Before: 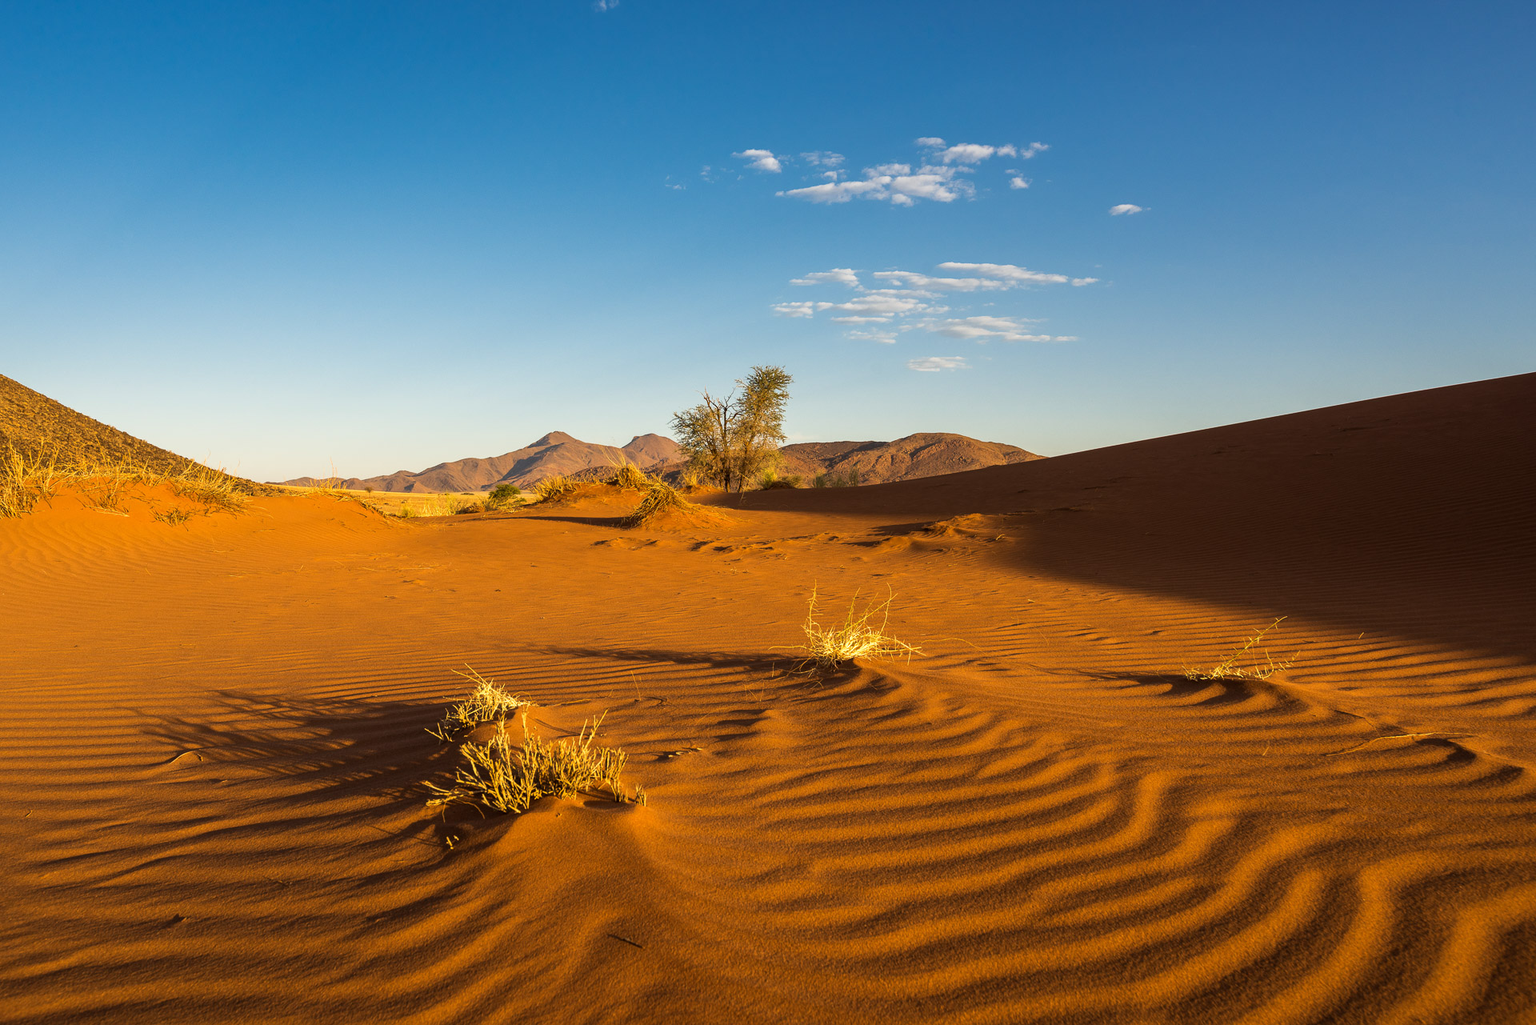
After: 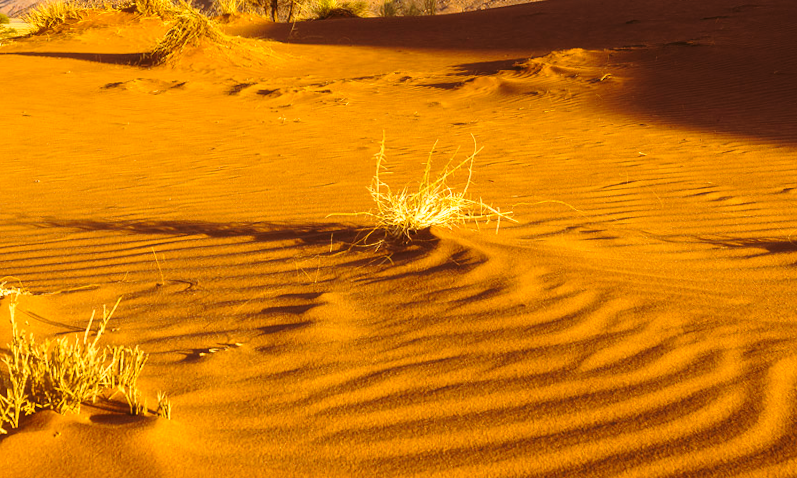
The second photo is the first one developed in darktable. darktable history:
rotate and perspective: rotation -0.013°, lens shift (vertical) -0.027, lens shift (horizontal) 0.178, crop left 0.016, crop right 0.989, crop top 0.082, crop bottom 0.918
crop: left 37.221%, top 45.169%, right 20.63%, bottom 13.777%
haze removal: strength -0.1, adaptive false
base curve: curves: ch0 [(0, 0) (0.028, 0.03) (0.121, 0.232) (0.46, 0.748) (0.859, 0.968) (1, 1)], preserve colors none
